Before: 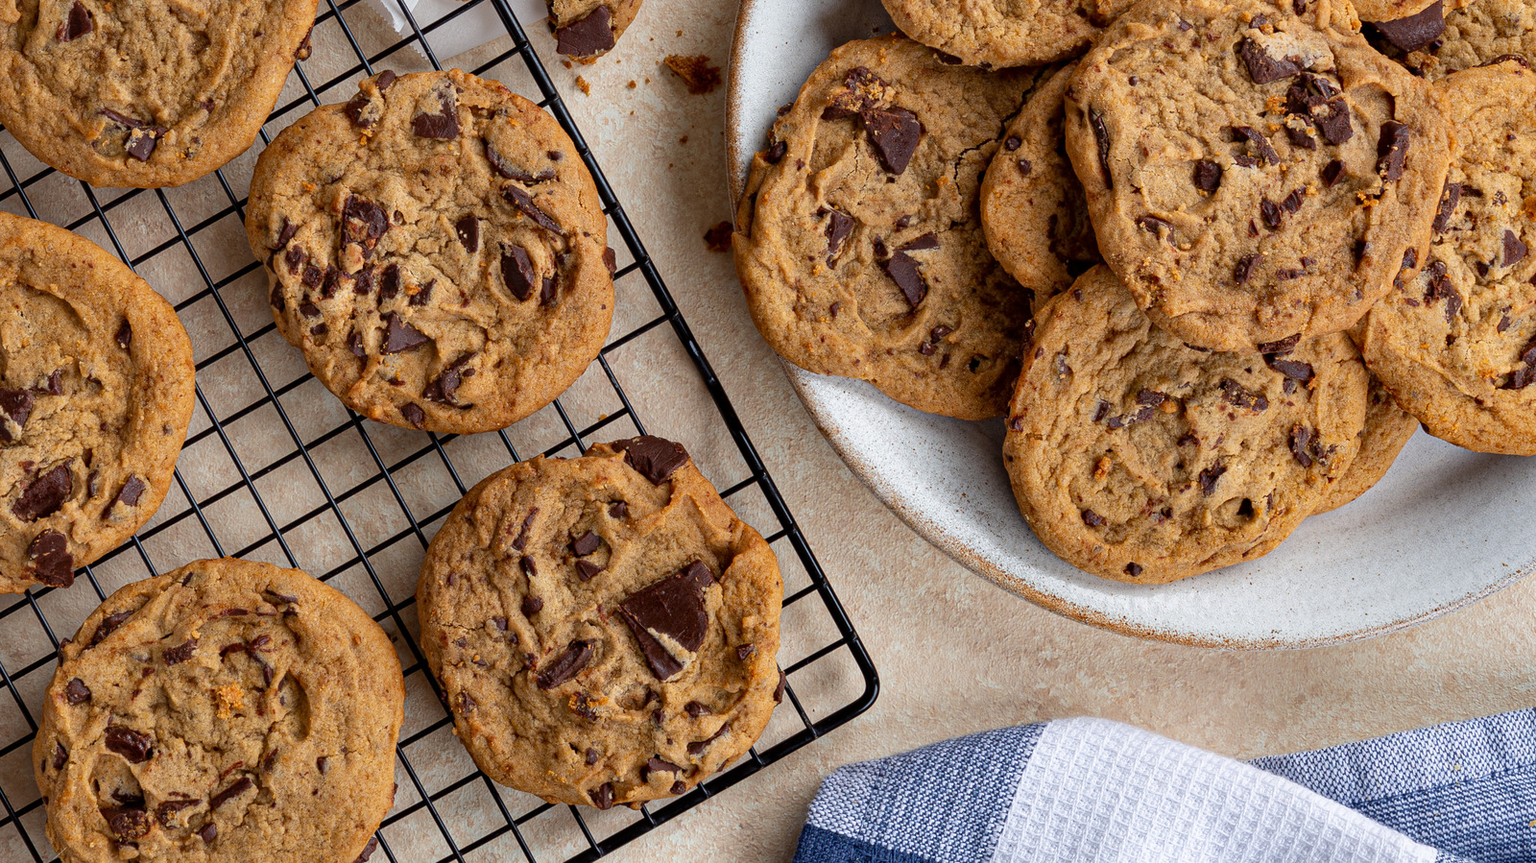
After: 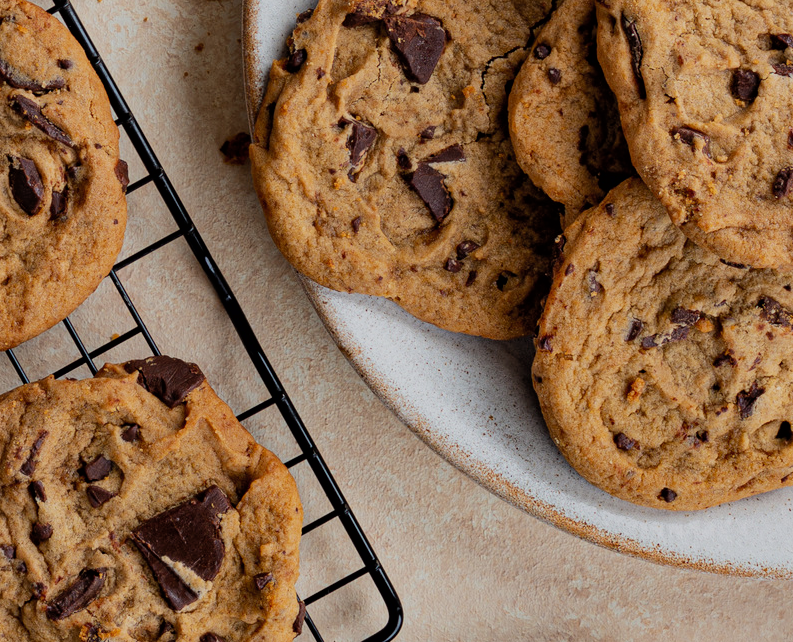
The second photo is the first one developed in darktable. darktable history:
filmic rgb: black relative exposure -7.65 EV, white relative exposure 4.56 EV, hardness 3.61, color science v6 (2022)
crop: left 32.075%, top 10.976%, right 18.355%, bottom 17.596%
fill light: on, module defaults
